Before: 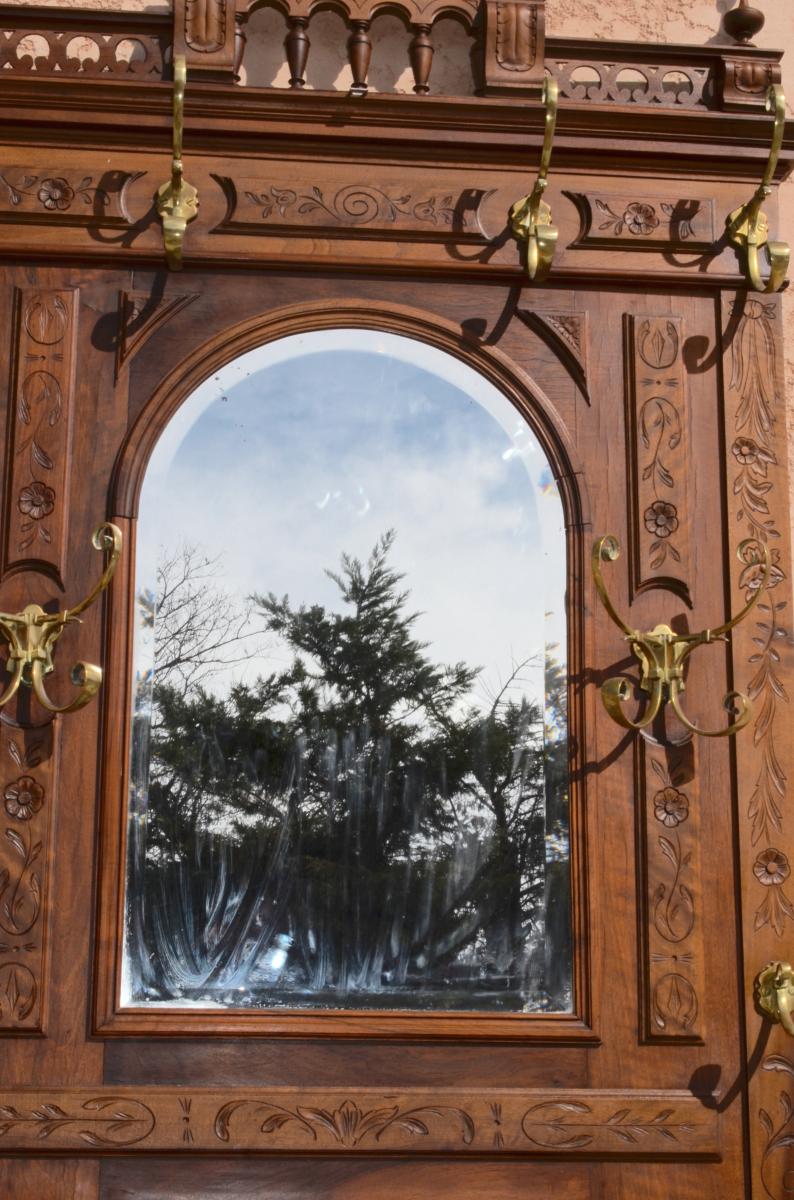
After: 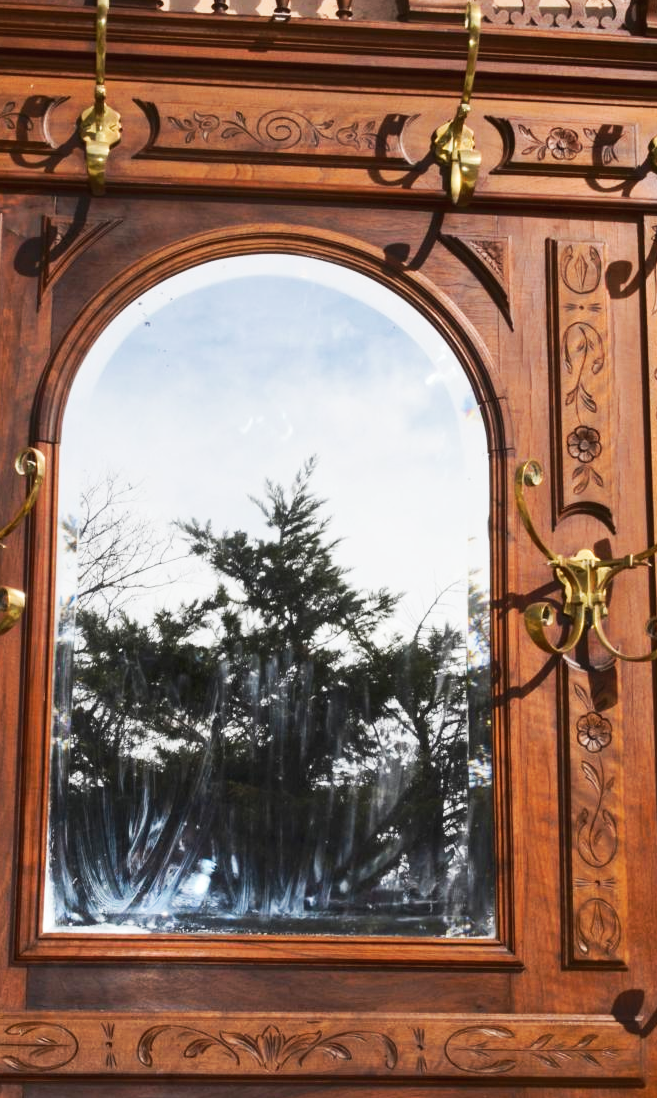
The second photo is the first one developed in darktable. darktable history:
crop: left 9.807%, top 6.259%, right 7.334%, bottom 2.177%
tone curve: curves: ch0 [(0, 0) (0.003, 0.017) (0.011, 0.018) (0.025, 0.03) (0.044, 0.051) (0.069, 0.075) (0.1, 0.104) (0.136, 0.138) (0.177, 0.183) (0.224, 0.237) (0.277, 0.294) (0.335, 0.361) (0.399, 0.446) (0.468, 0.552) (0.543, 0.66) (0.623, 0.753) (0.709, 0.843) (0.801, 0.912) (0.898, 0.962) (1, 1)], preserve colors none
